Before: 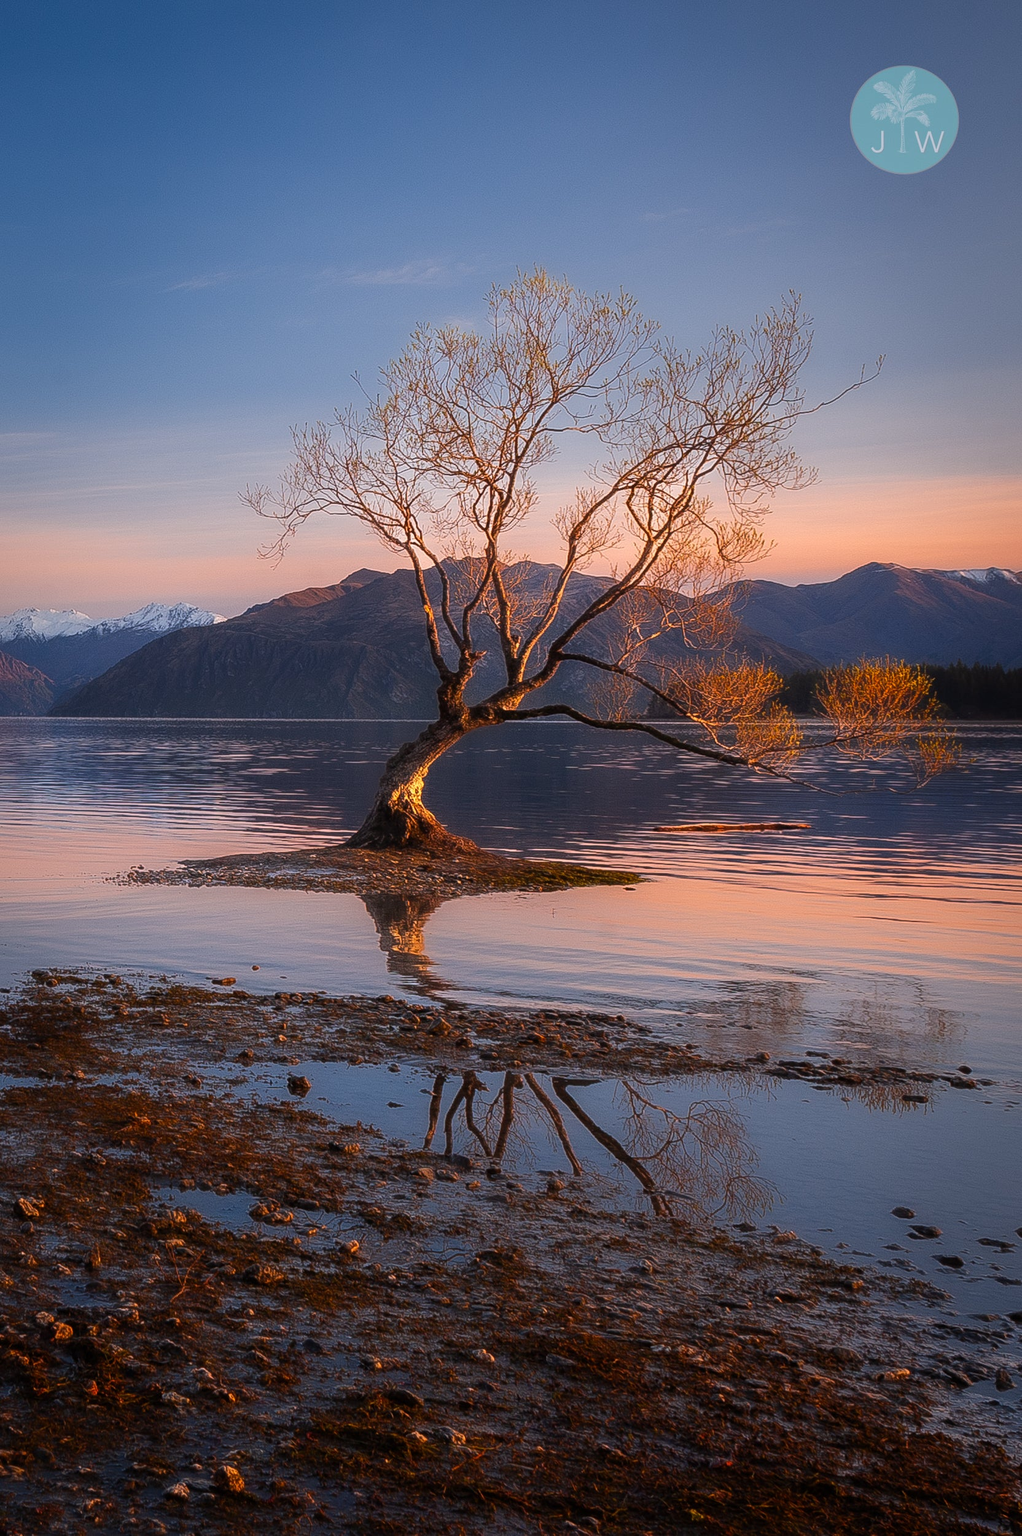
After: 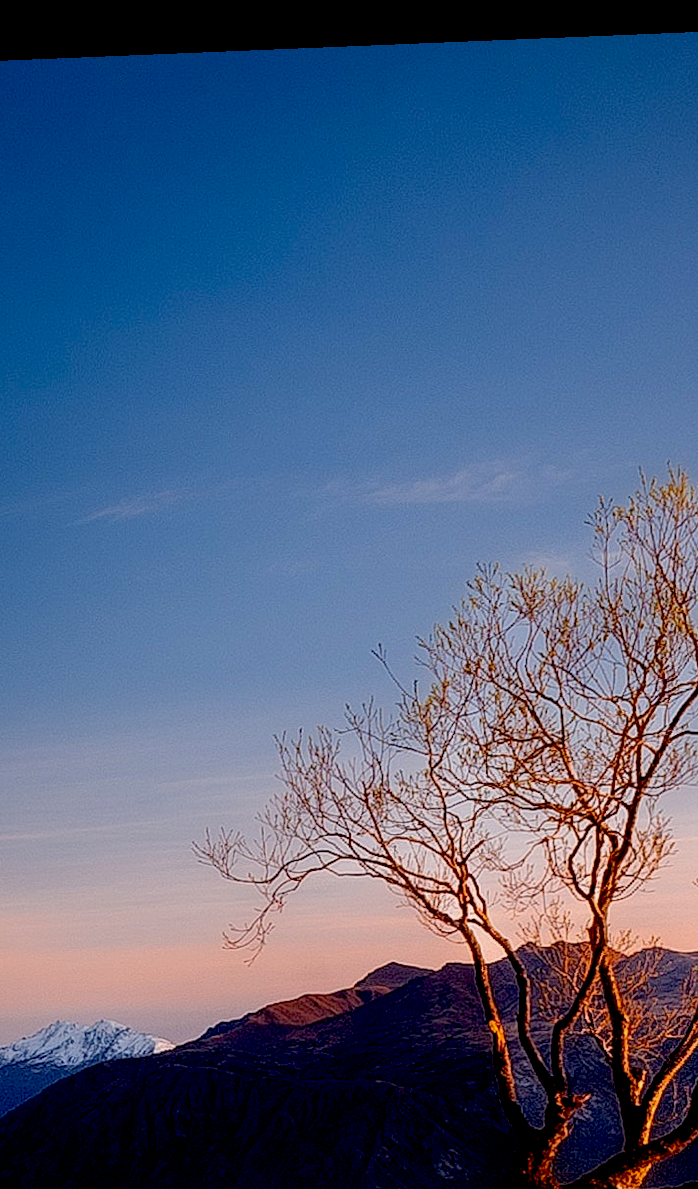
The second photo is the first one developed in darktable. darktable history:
crop and rotate: left 10.817%, top 0.062%, right 47.194%, bottom 53.626%
exposure: black level correction 0.056, exposure -0.039 EV, compensate highlight preservation false
rotate and perspective: lens shift (horizontal) -0.055, automatic cropping off
